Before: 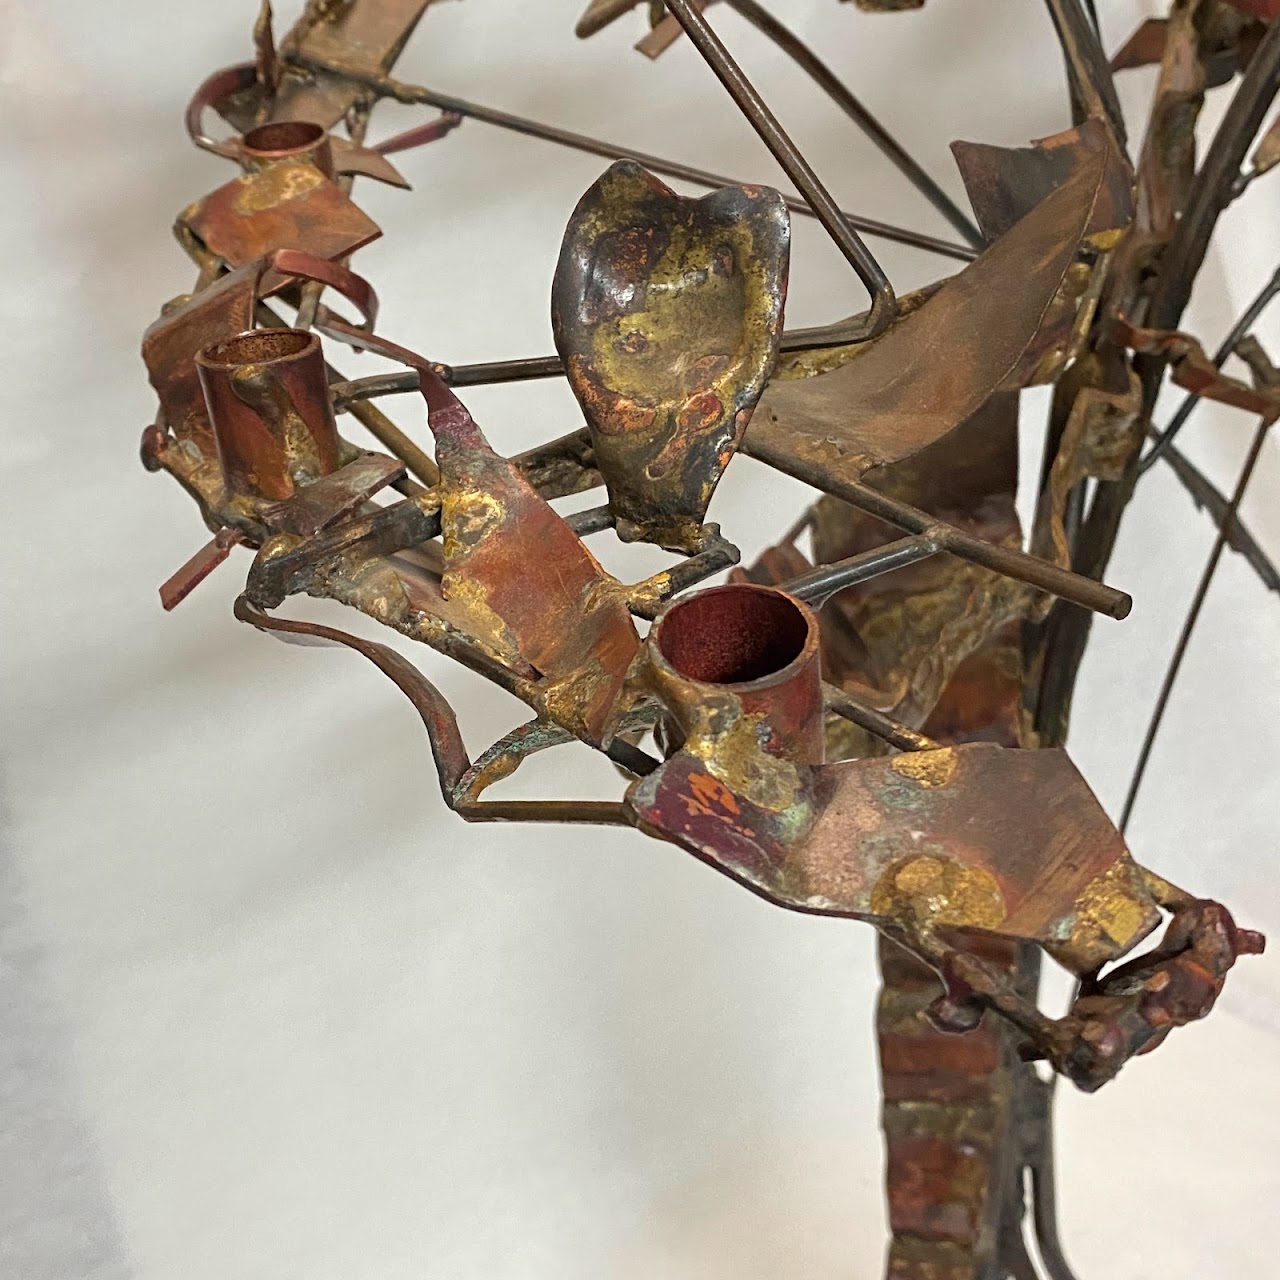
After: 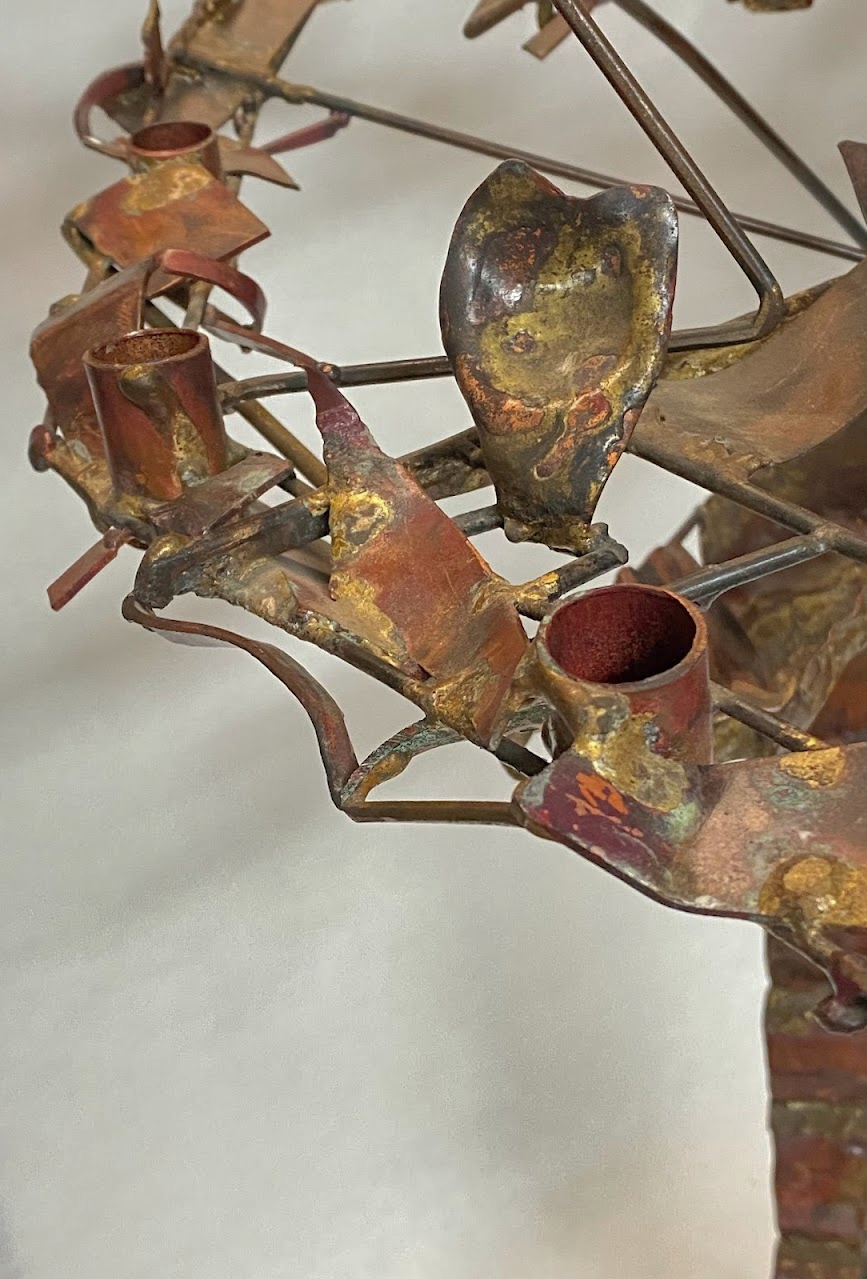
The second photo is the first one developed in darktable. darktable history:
shadows and highlights: on, module defaults
crop and rotate: left 8.772%, right 23.428%
